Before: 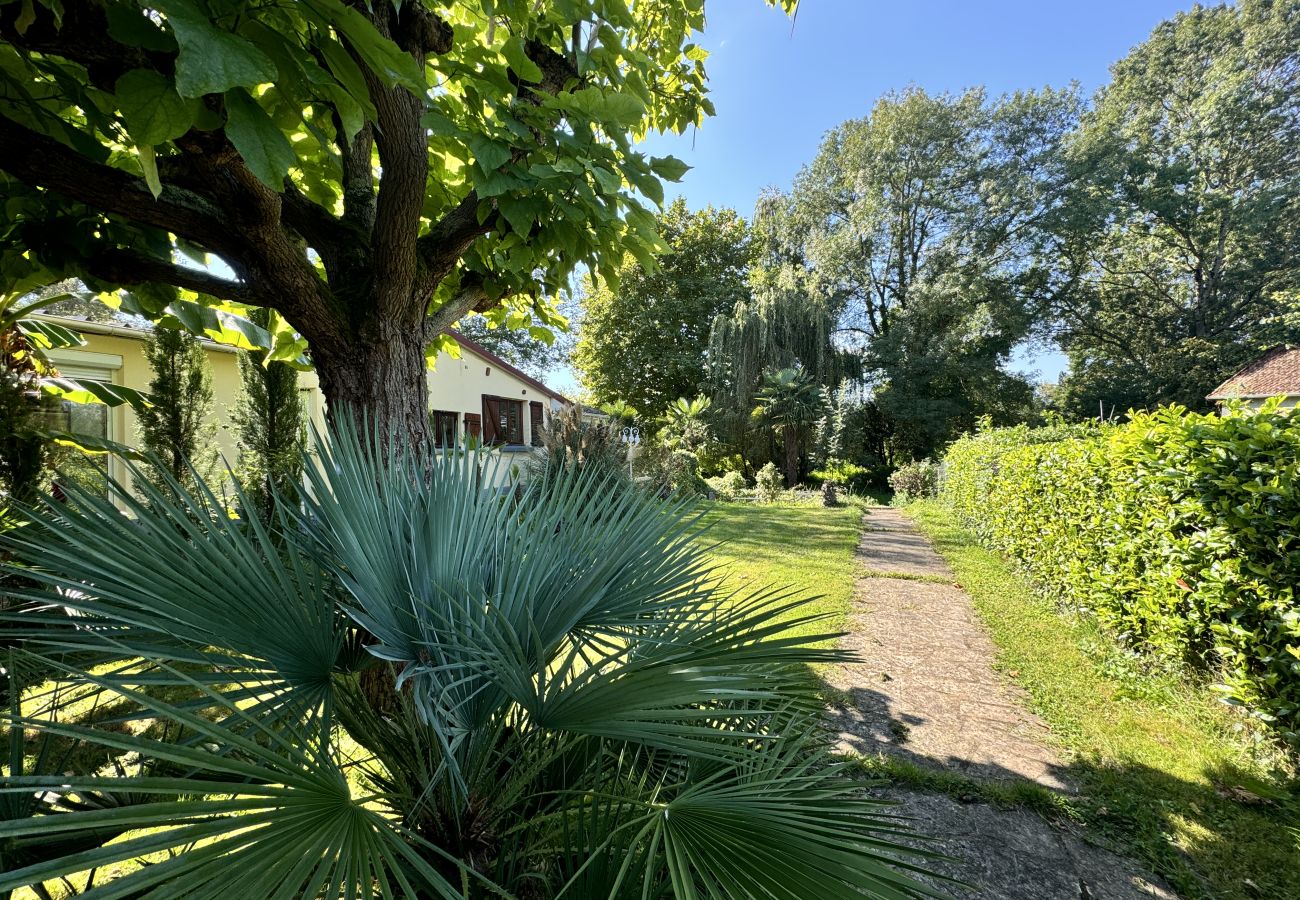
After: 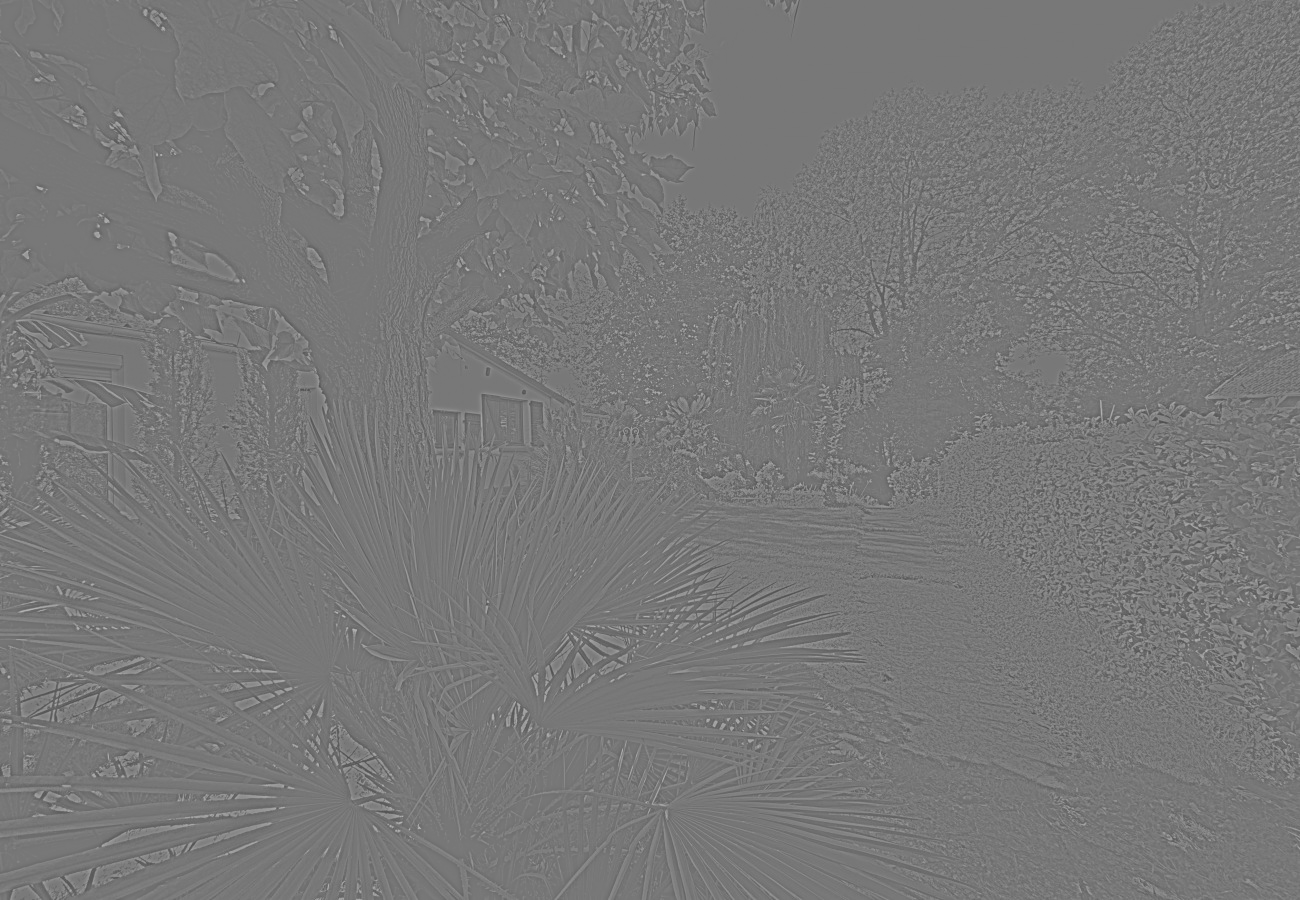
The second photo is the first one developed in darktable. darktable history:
velvia: on, module defaults
highpass: sharpness 9.84%, contrast boost 9.94%
soften: size 10%, saturation 50%, brightness 0.2 EV, mix 10%
